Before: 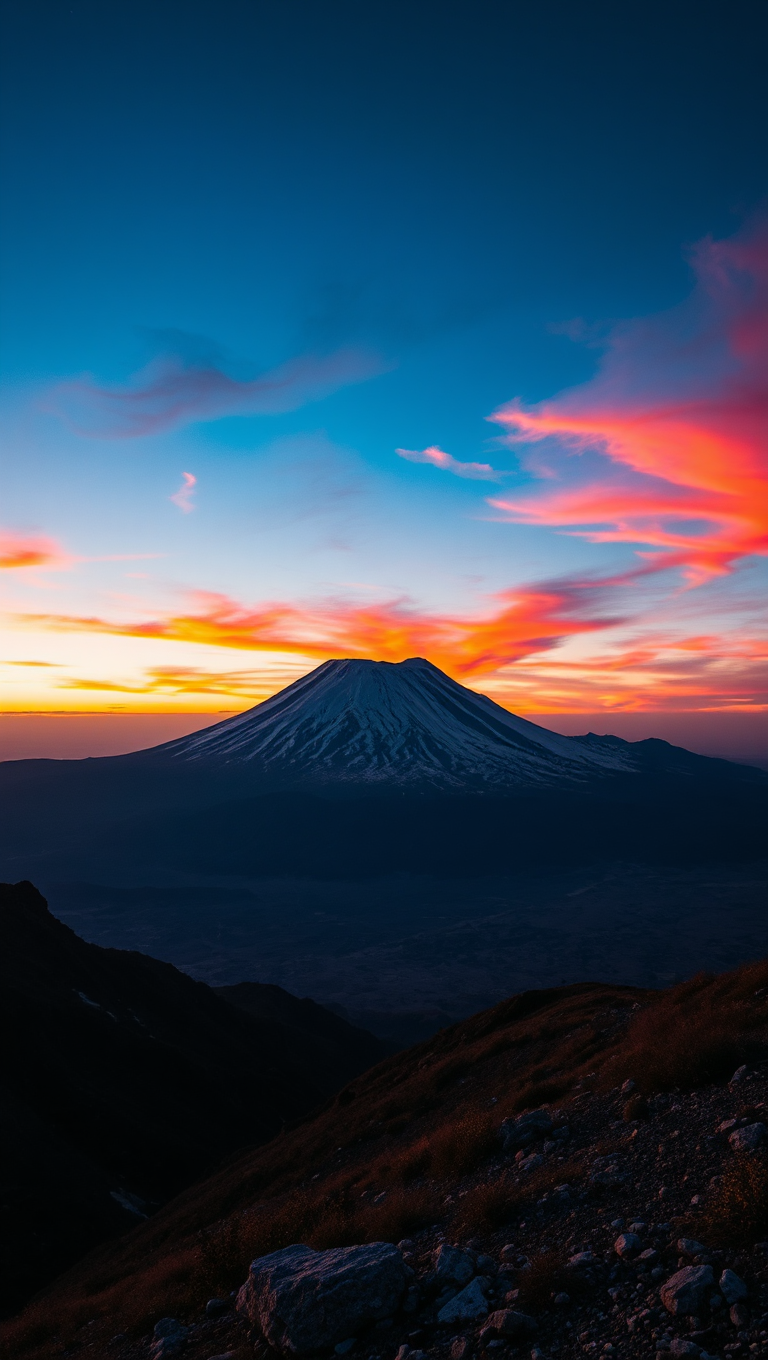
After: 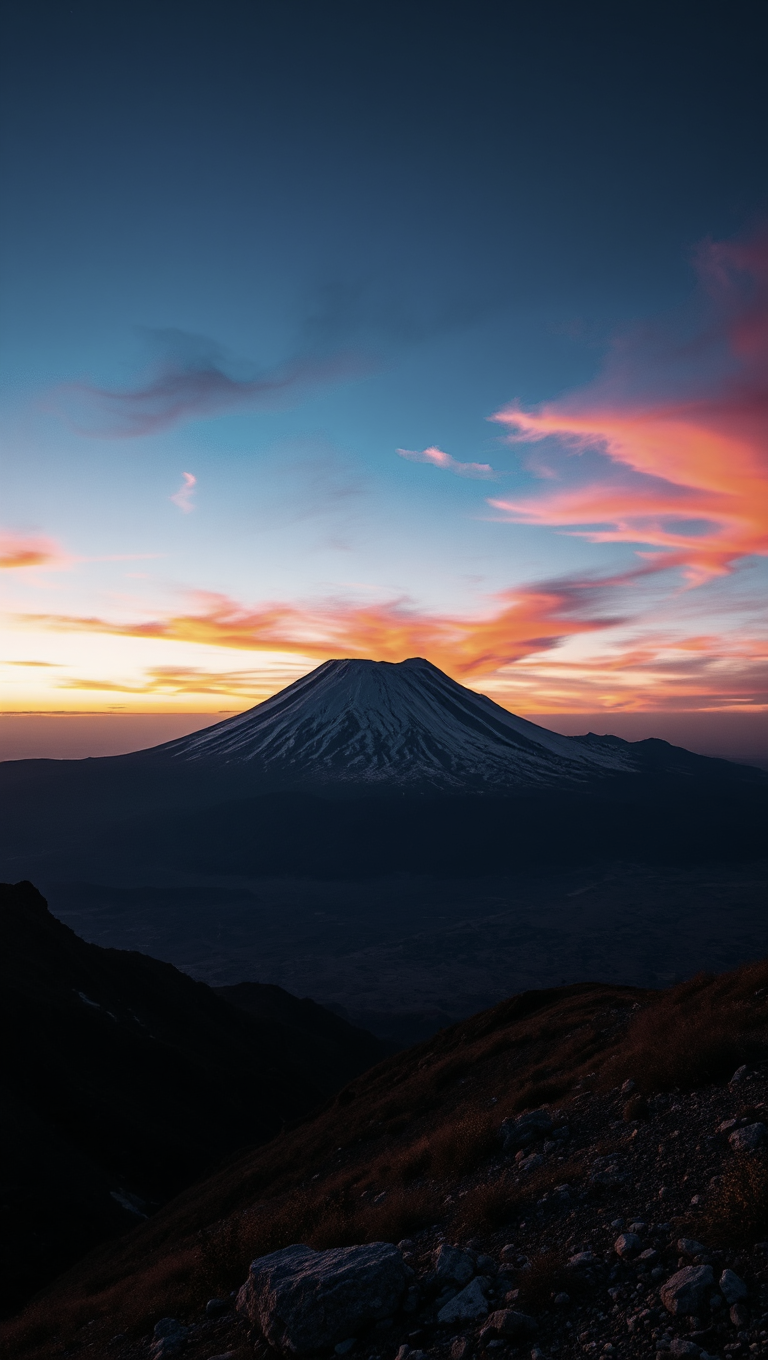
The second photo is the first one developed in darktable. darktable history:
contrast brightness saturation: contrast 0.095, saturation -0.363
